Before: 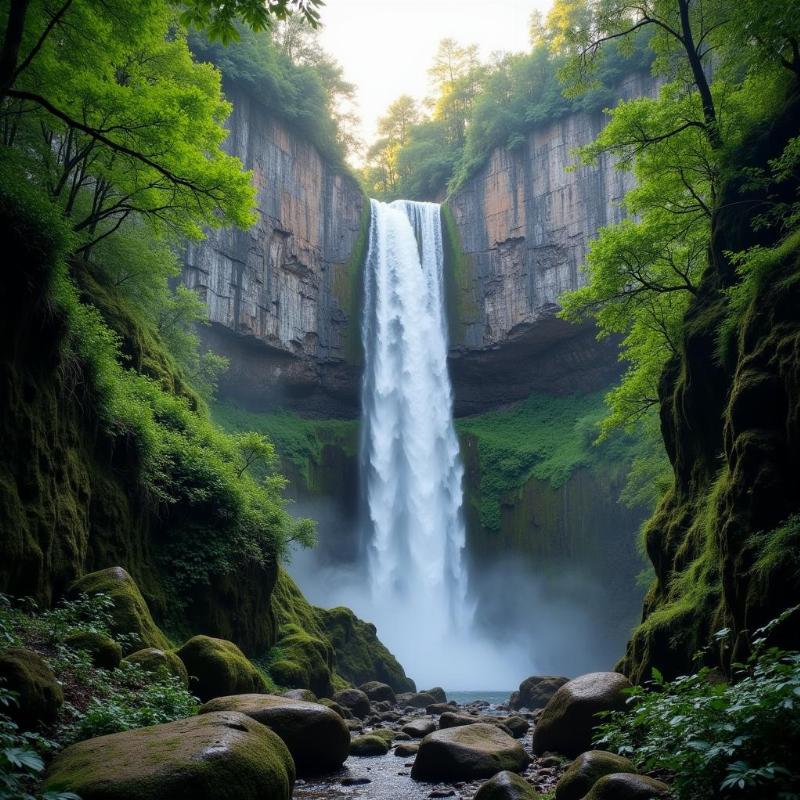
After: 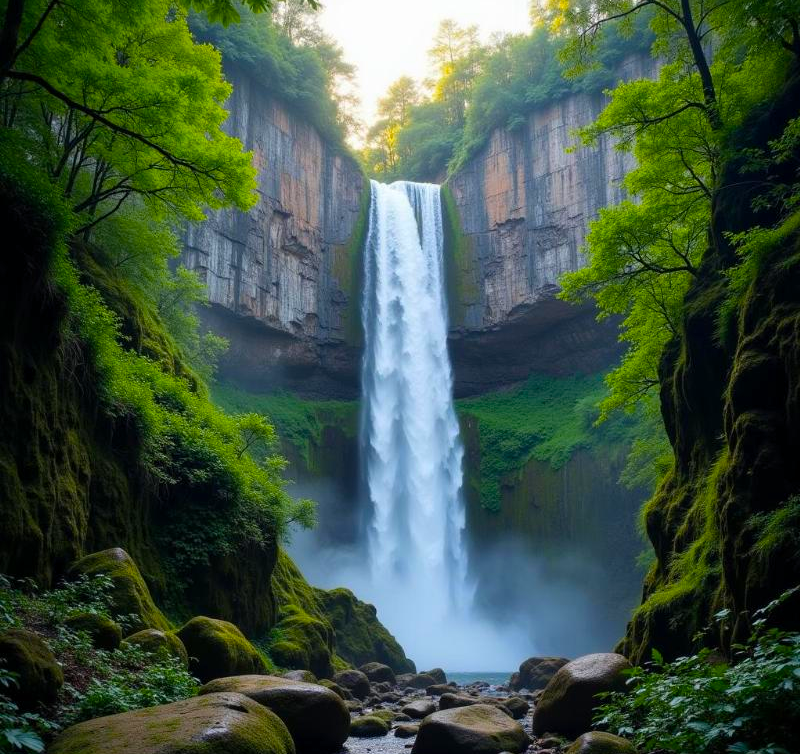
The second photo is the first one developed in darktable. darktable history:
exposure: compensate exposure bias true, compensate highlight preservation false
crop and rotate: top 2.51%, bottom 3.183%
color balance rgb: perceptual saturation grading › global saturation 42.241%
